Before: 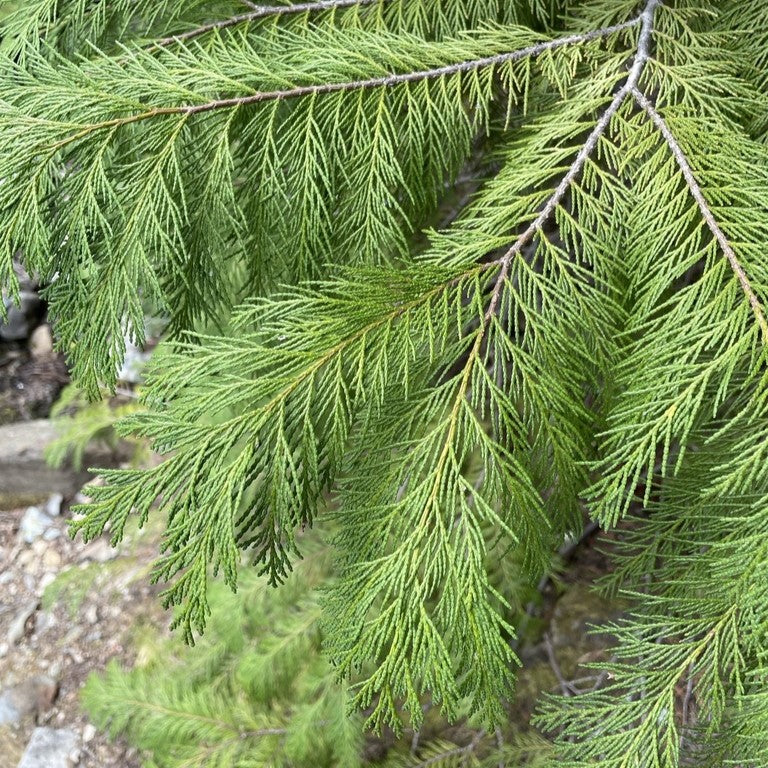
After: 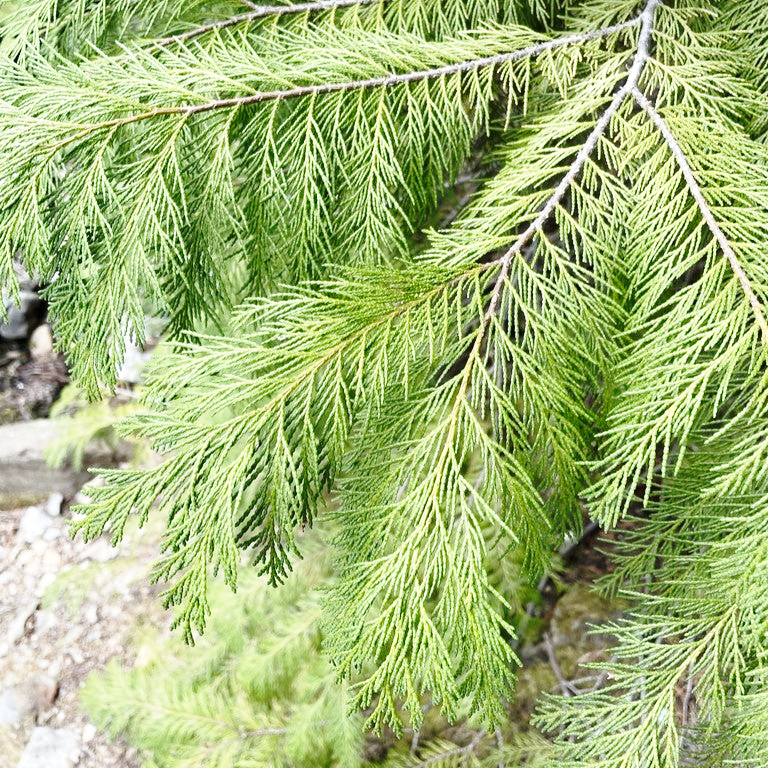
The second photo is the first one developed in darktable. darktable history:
contrast brightness saturation: saturation -0.066
base curve: curves: ch0 [(0, 0) (0.032, 0.037) (0.105, 0.228) (0.435, 0.76) (0.856, 0.983) (1, 1)], preserve colors none
